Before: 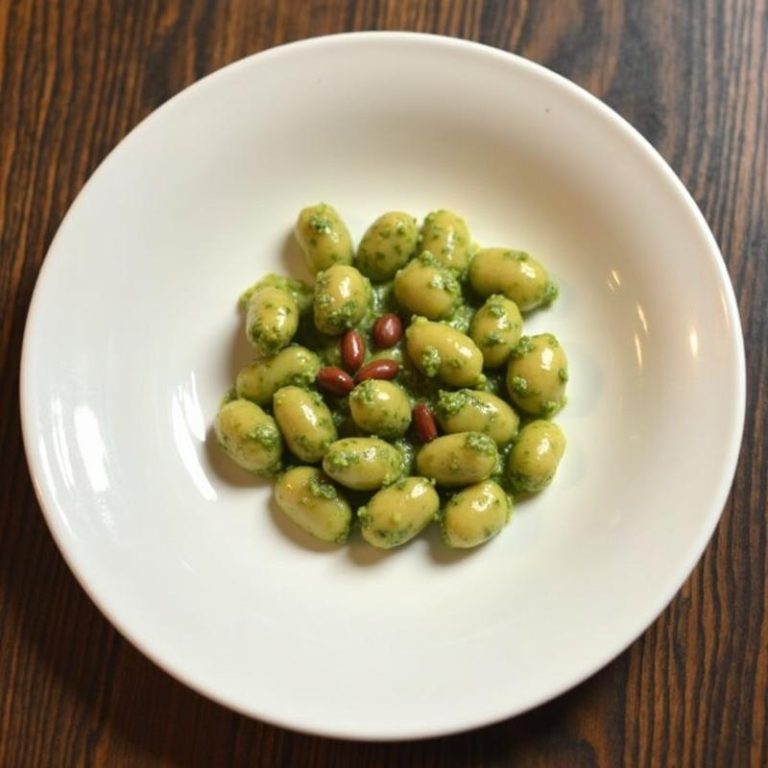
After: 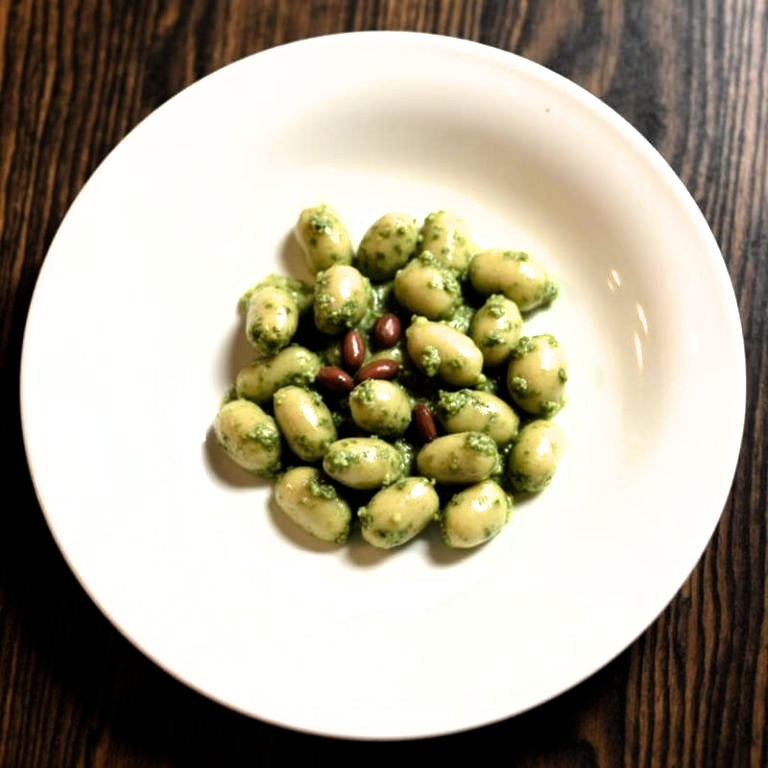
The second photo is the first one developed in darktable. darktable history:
filmic rgb: black relative exposure -8.2 EV, white relative exposure 2.2 EV, hardness 7.17, latitude 86.19%, contrast 1.683, highlights saturation mix -4.27%, shadows ↔ highlights balance -2%
